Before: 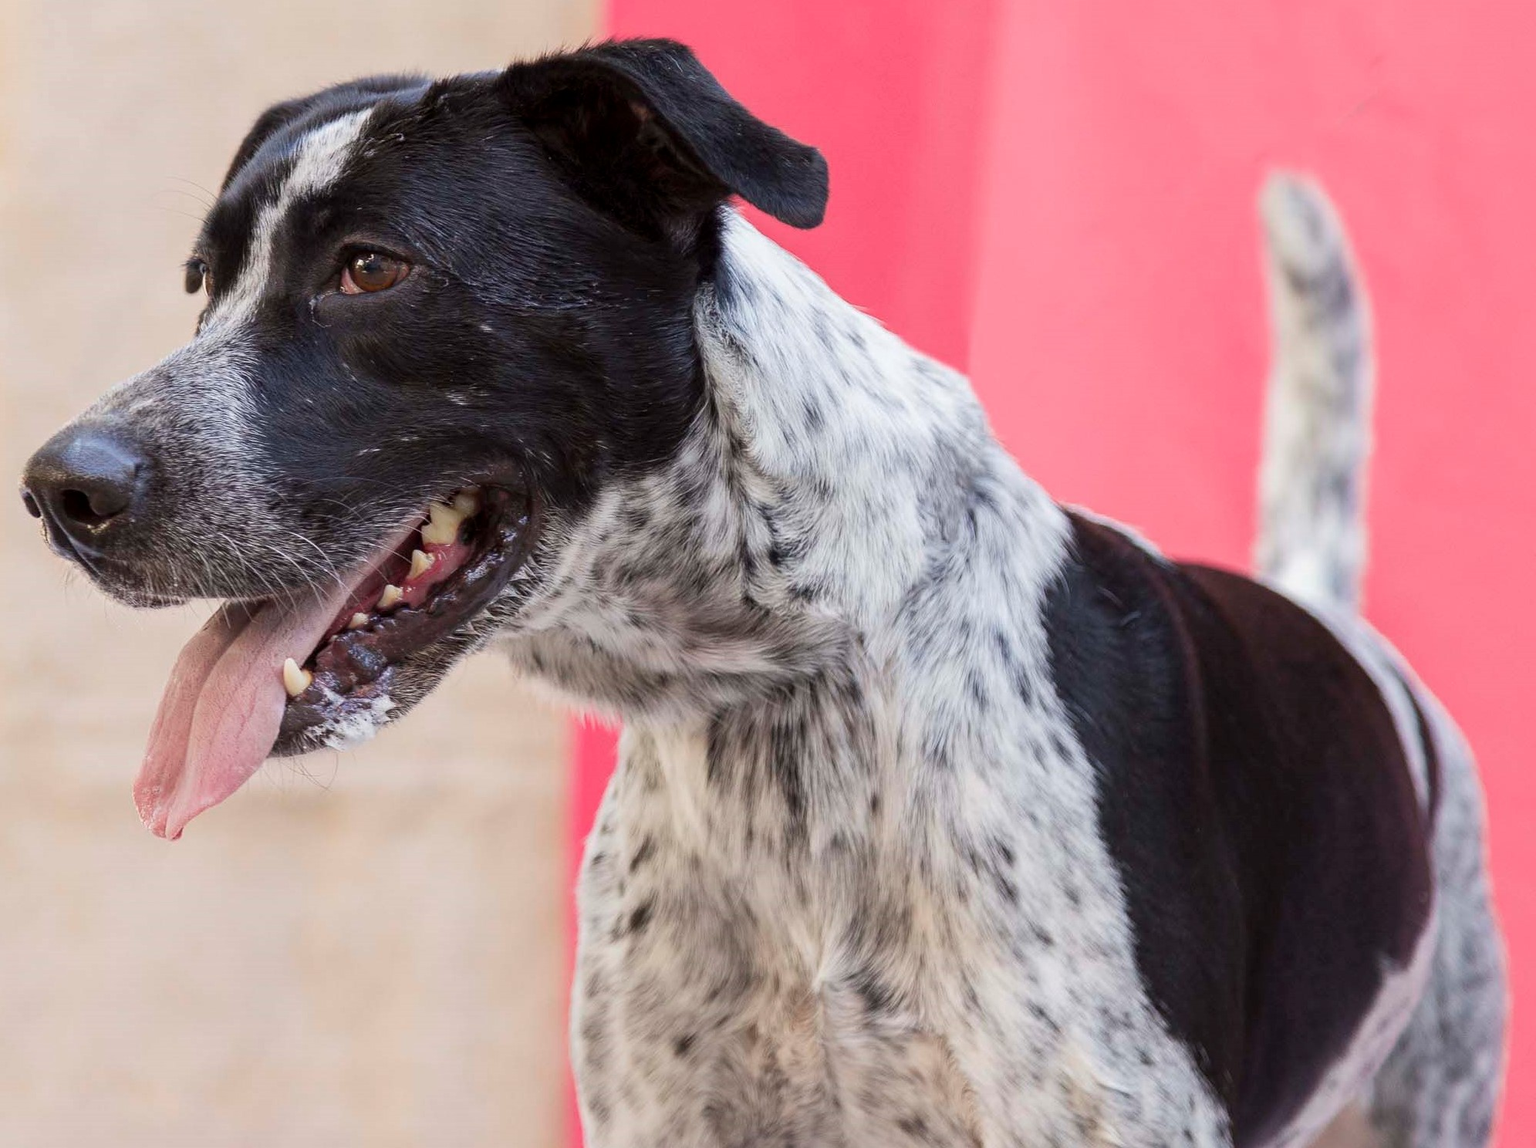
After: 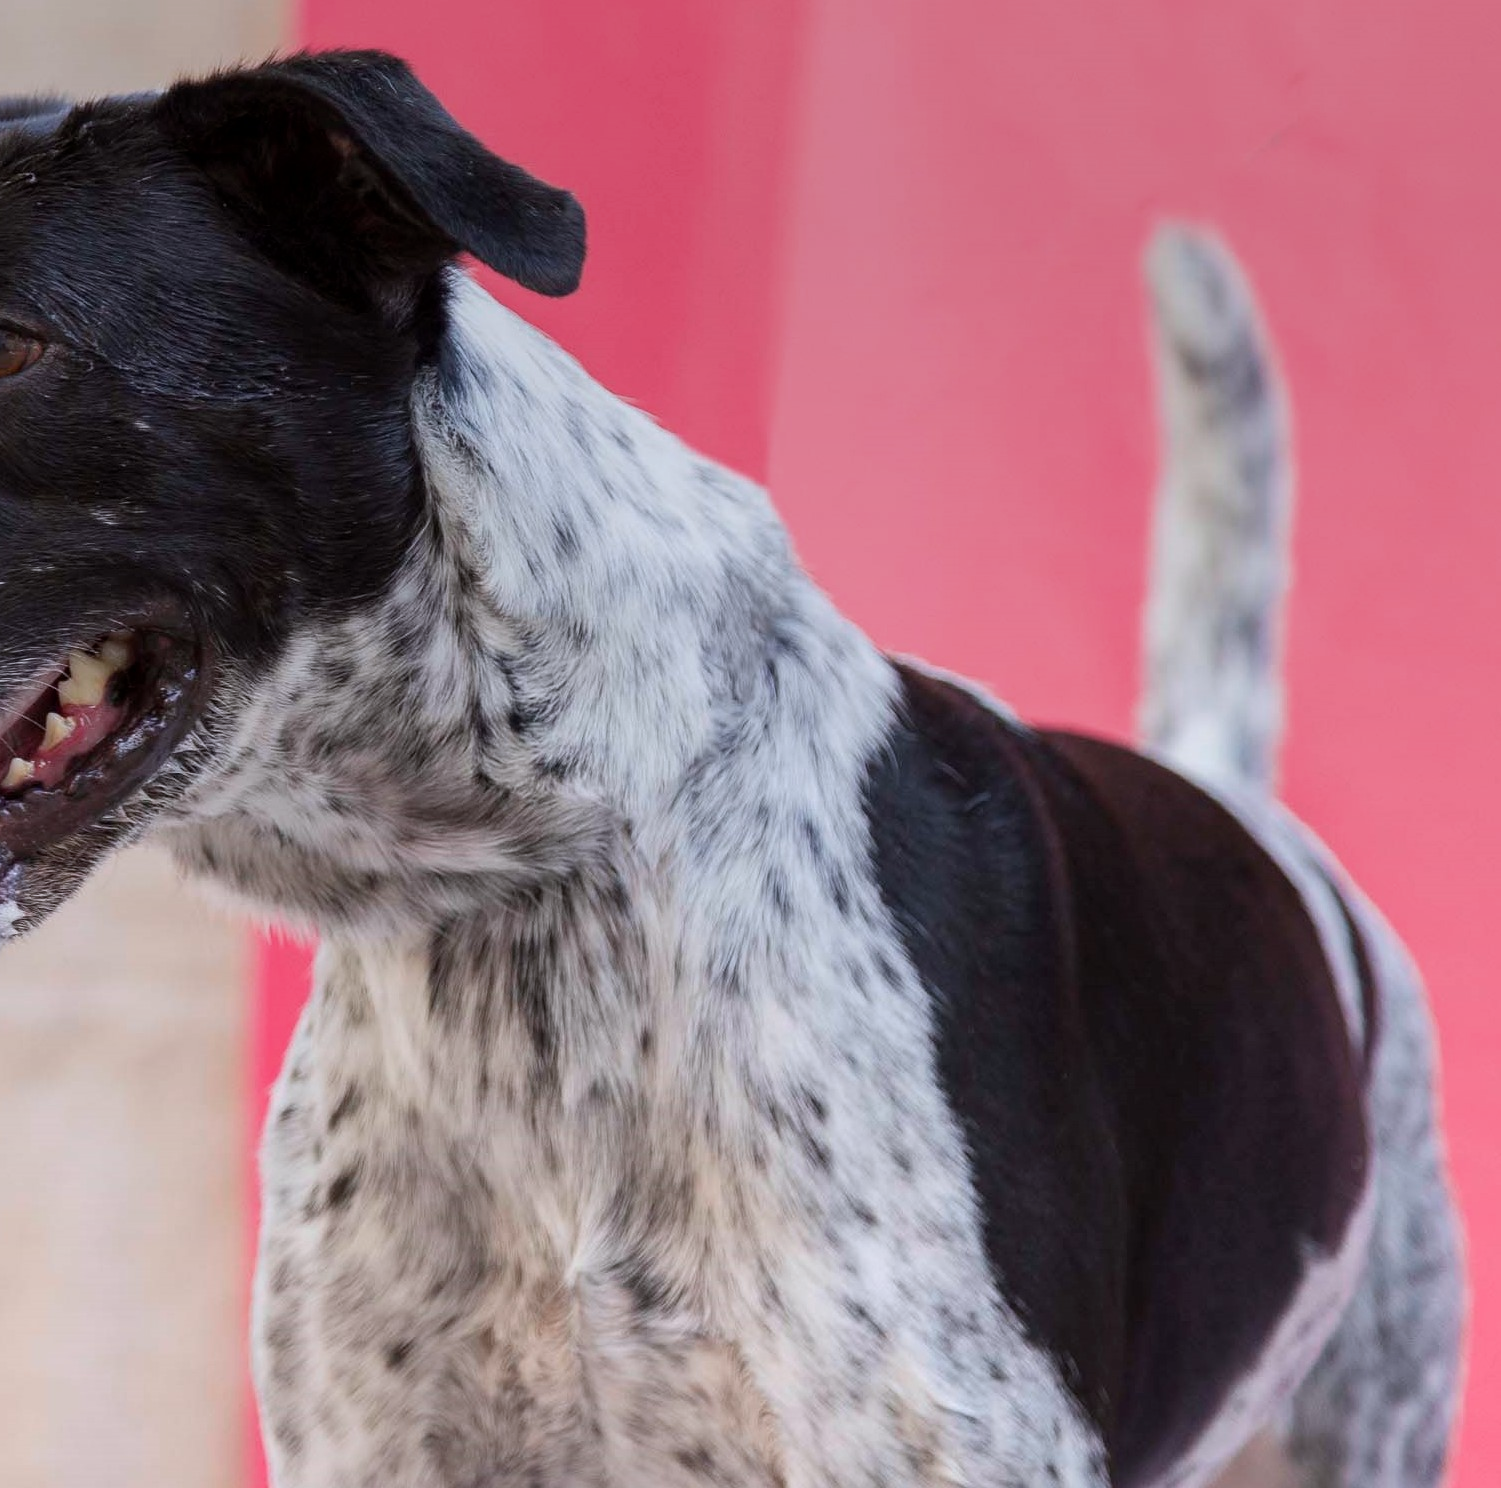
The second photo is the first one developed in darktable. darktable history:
crop and rotate: left 24.6%
graduated density: on, module defaults
color correction: highlights a* -0.137, highlights b* -5.91, shadows a* -0.137, shadows b* -0.137
